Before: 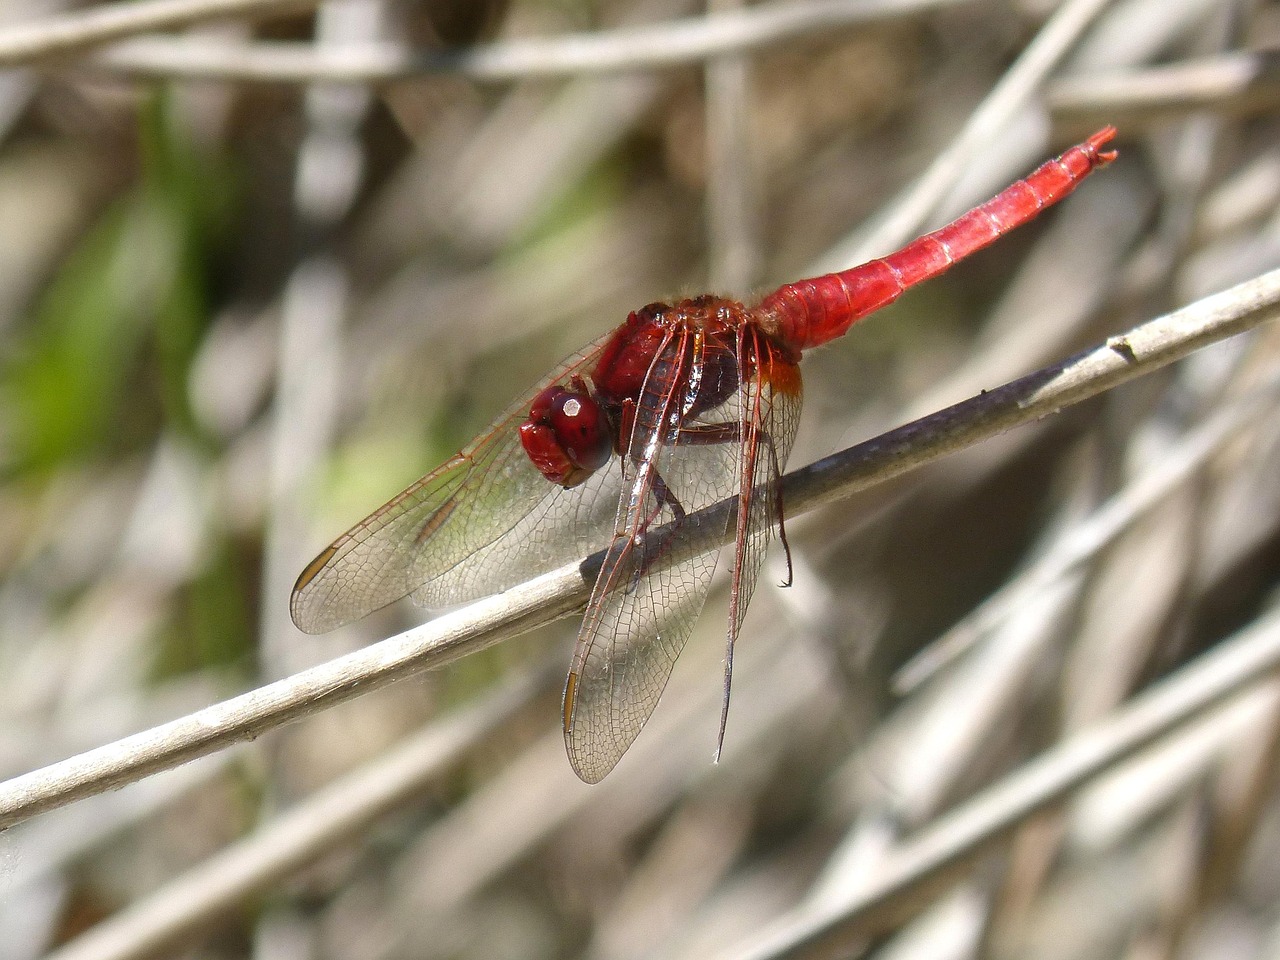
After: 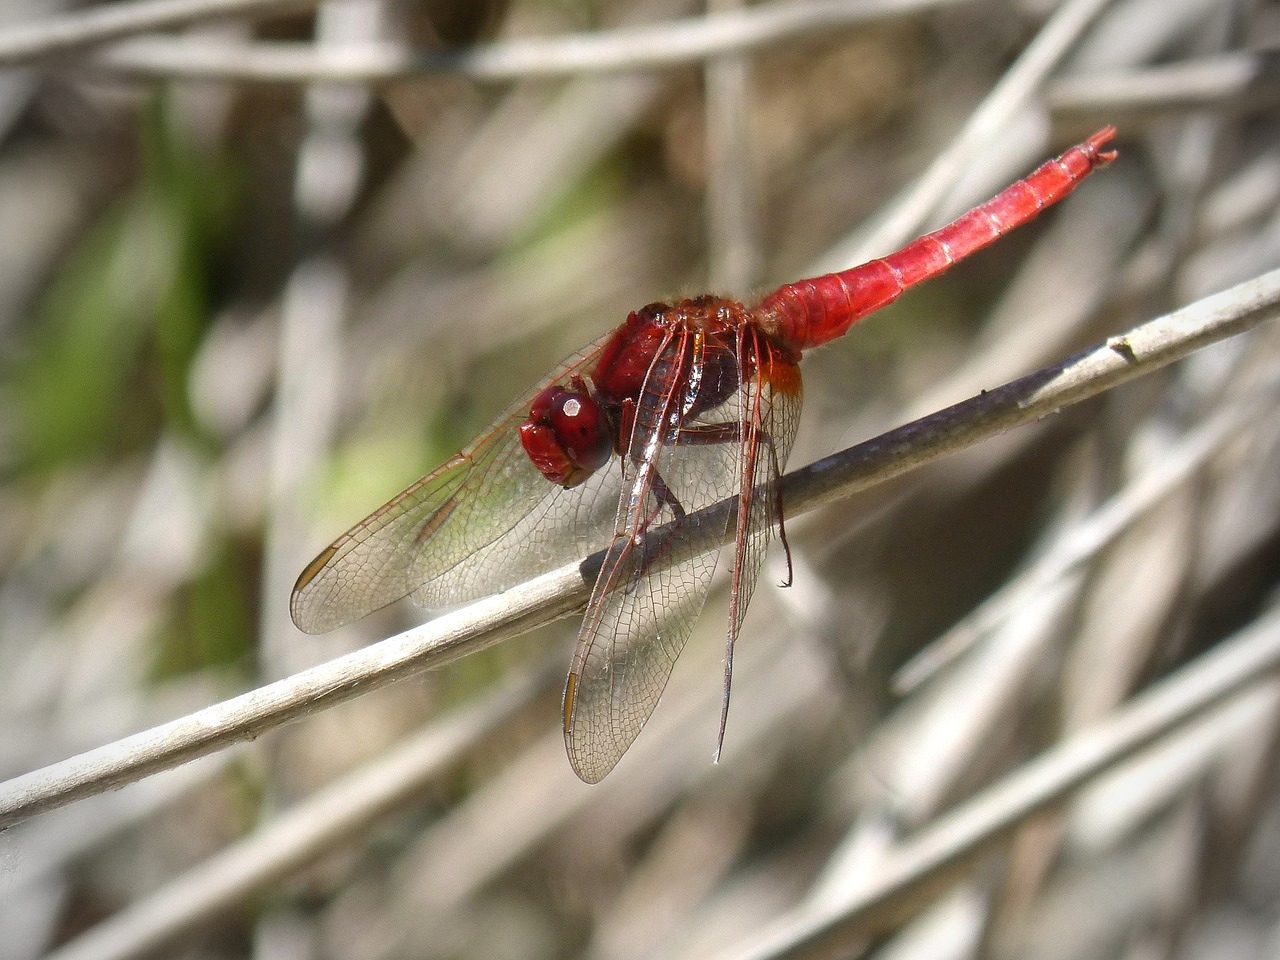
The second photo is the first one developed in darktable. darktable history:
vignetting: fall-off radius 30.76%, brightness -0.294, unbound false
